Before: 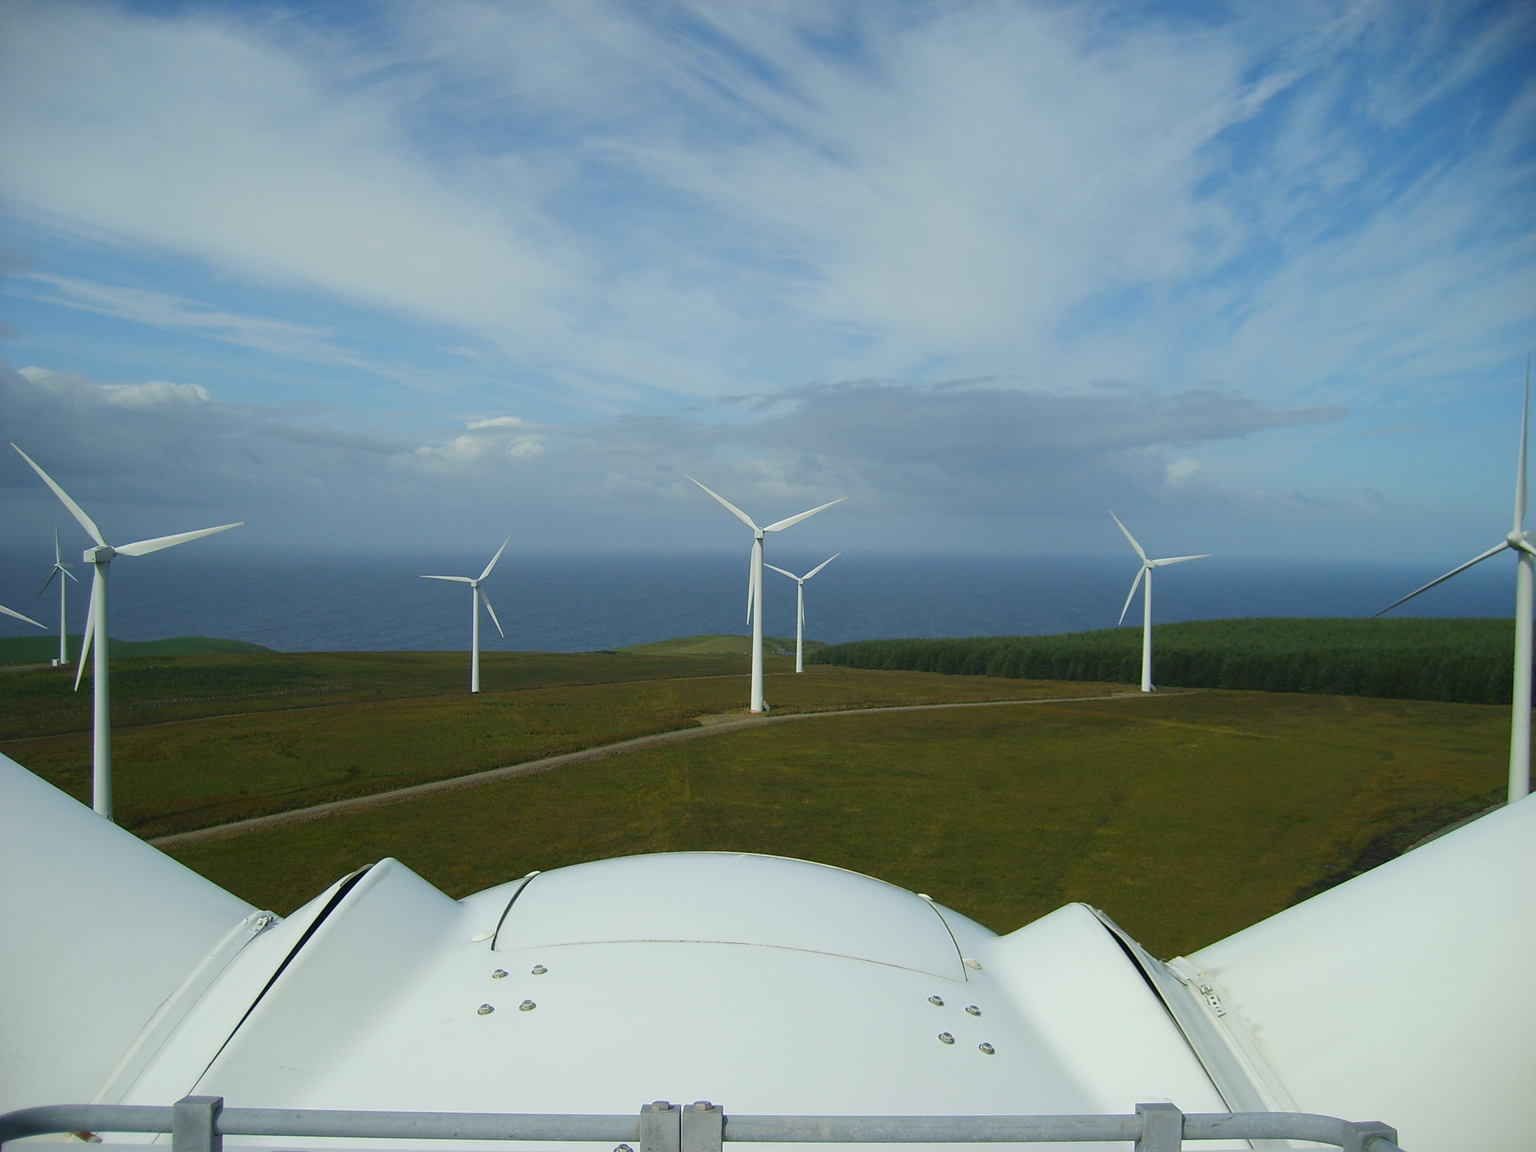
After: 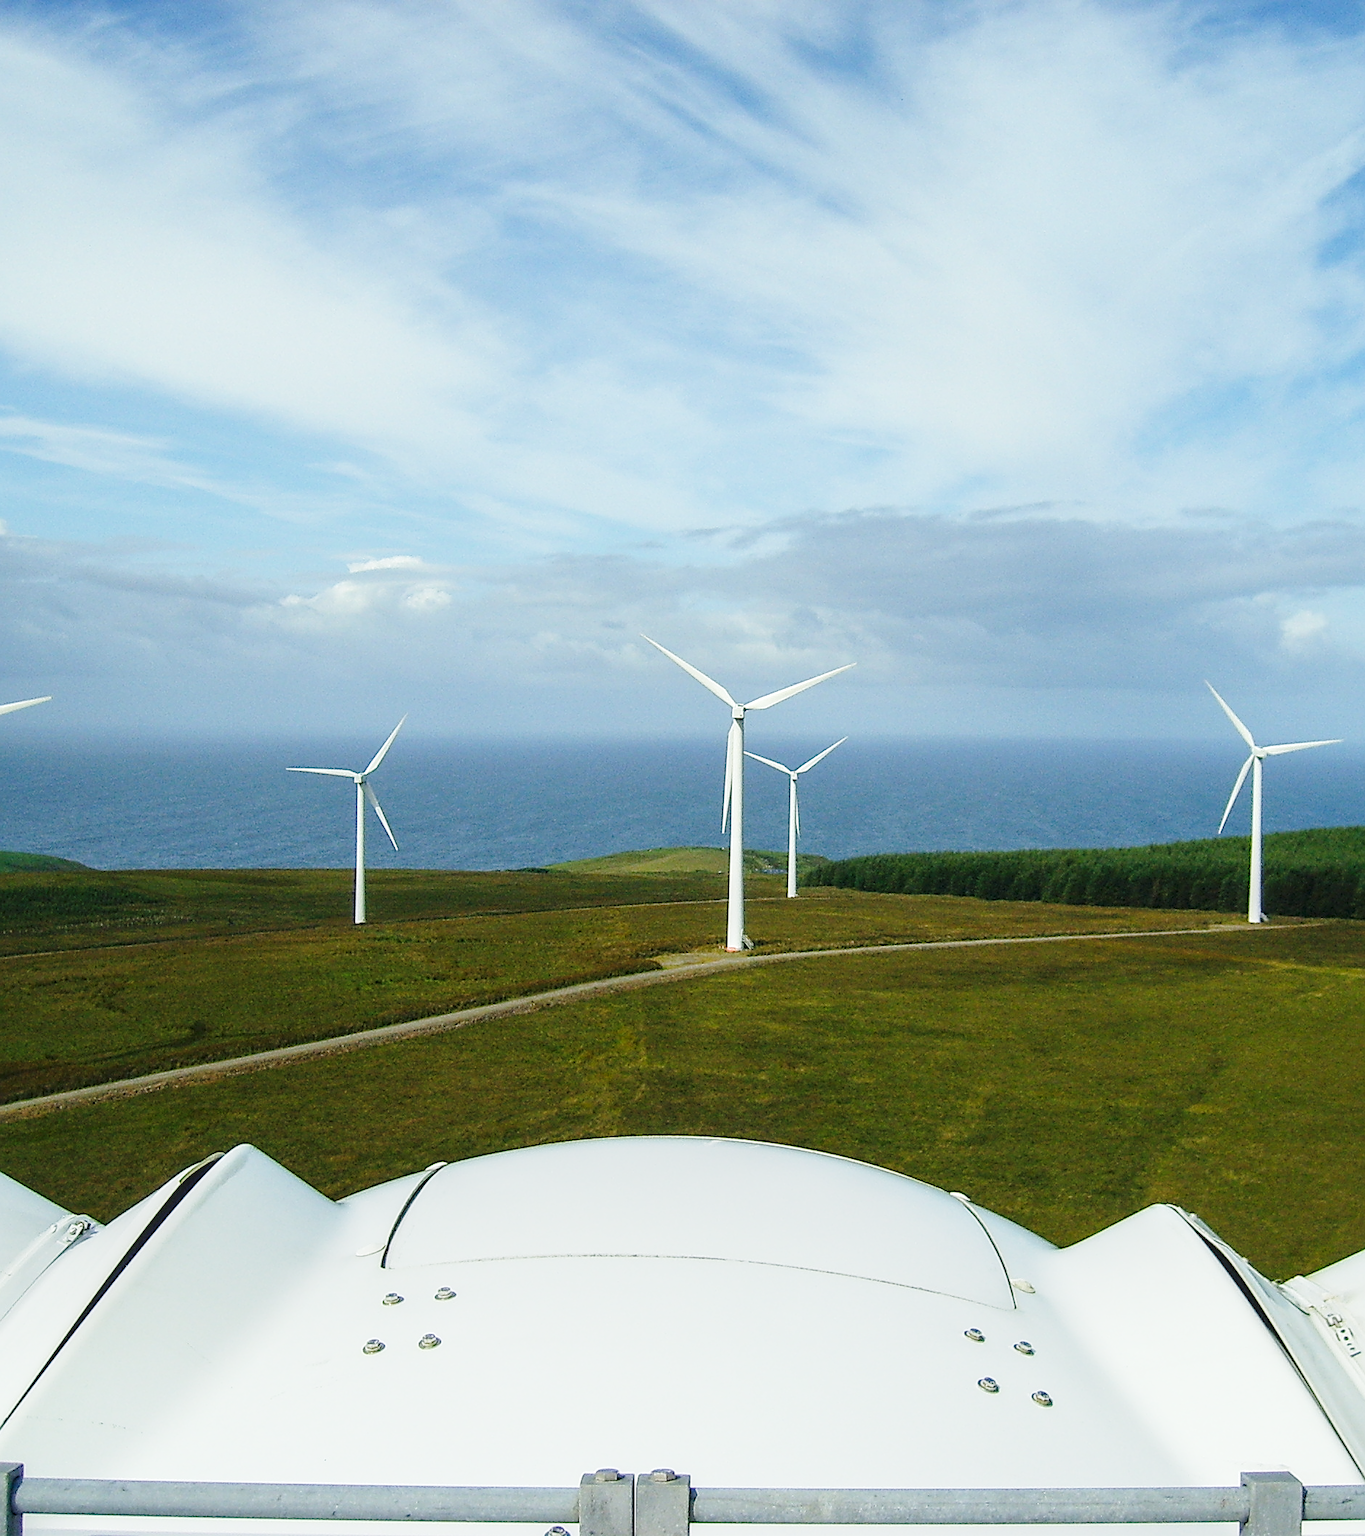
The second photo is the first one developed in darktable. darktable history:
base curve: curves: ch0 [(0, 0) (0.028, 0.03) (0.121, 0.232) (0.46, 0.748) (0.859, 0.968) (1, 1)], preserve colors none
crop and rotate: left 13.409%, right 19.924%
contrast equalizer: octaves 7, y [[0.6 ×6], [0.55 ×6], [0 ×6], [0 ×6], [0 ×6]], mix 0.2
sharpen: on, module defaults
local contrast: on, module defaults
